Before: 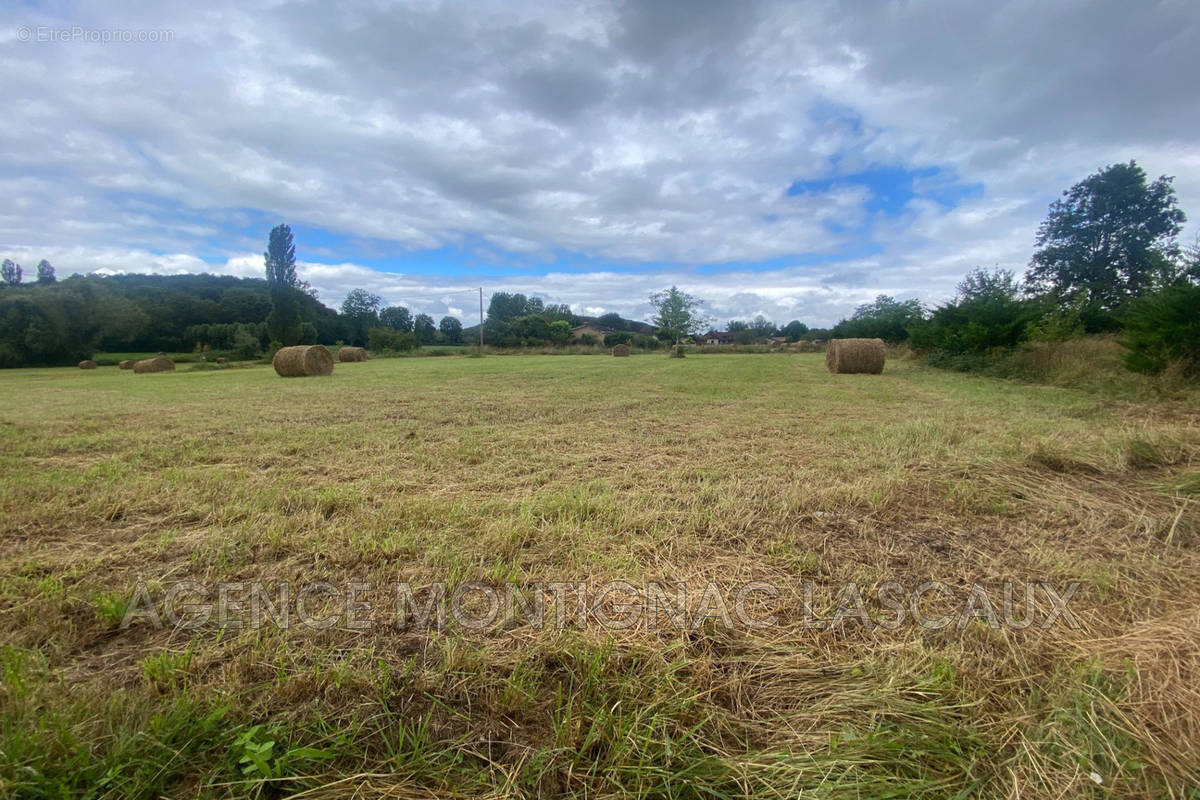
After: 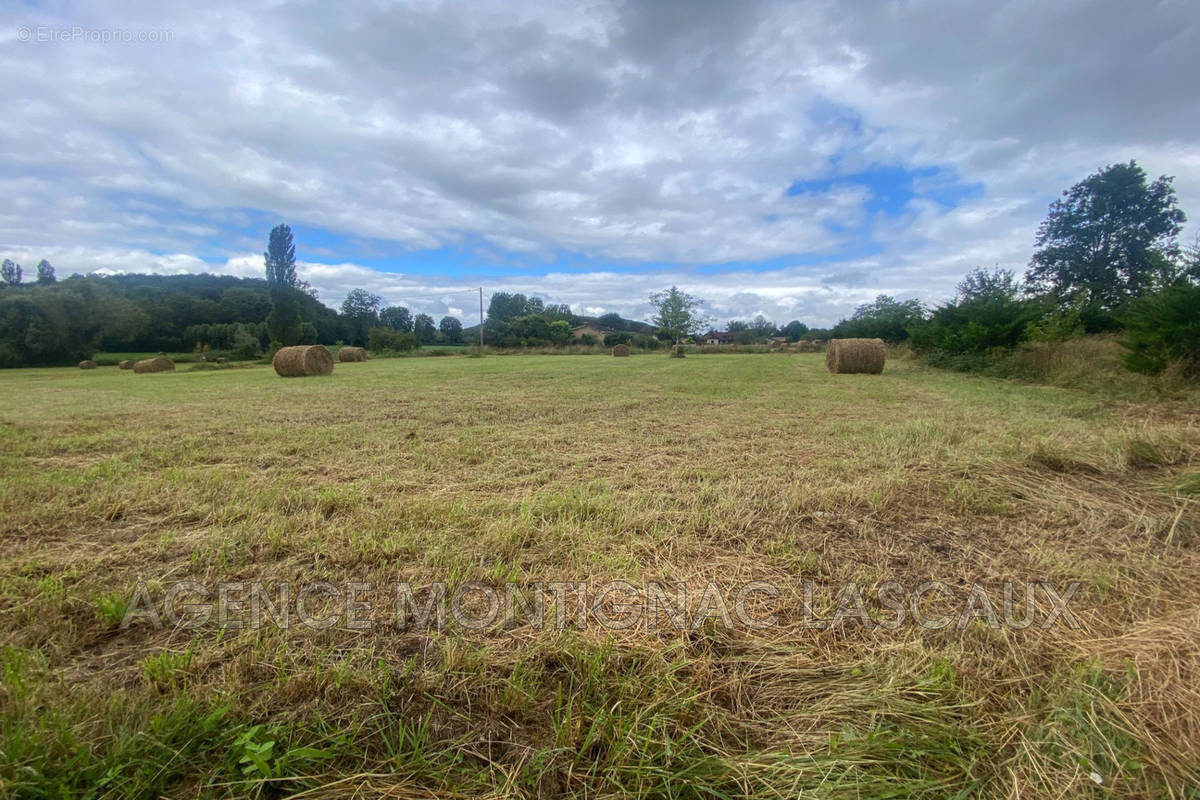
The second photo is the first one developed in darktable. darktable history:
local contrast: detail 109%
shadows and highlights: radius 93.84, shadows -14.54, white point adjustment 0.269, highlights 32.67, compress 48.63%, soften with gaussian
